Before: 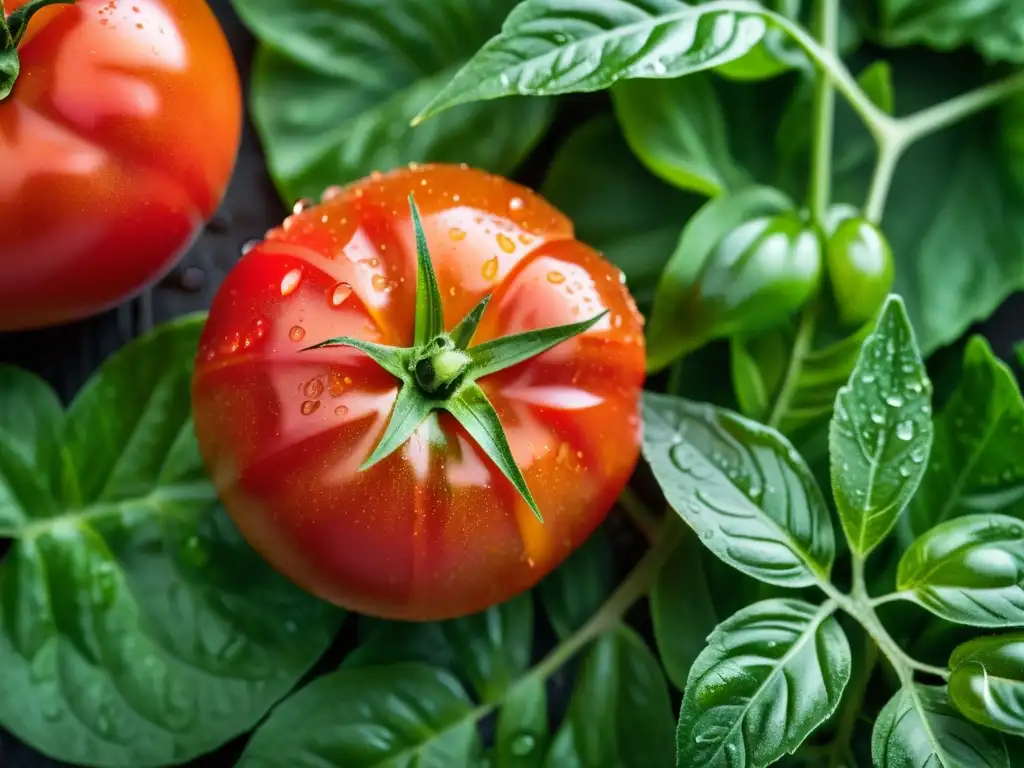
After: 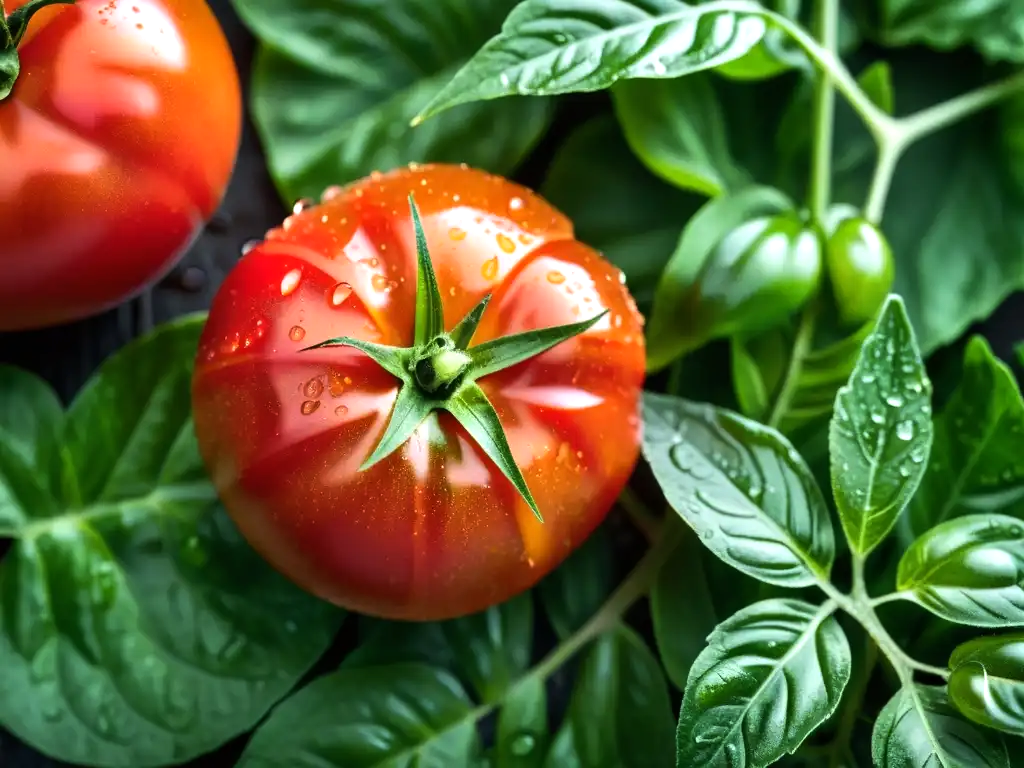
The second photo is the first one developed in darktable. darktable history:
tone equalizer: -8 EV -0.401 EV, -7 EV -0.394 EV, -6 EV -0.325 EV, -5 EV -0.216 EV, -3 EV 0.187 EV, -2 EV 0.35 EV, -1 EV 0.393 EV, +0 EV 0.43 EV, edges refinement/feathering 500, mask exposure compensation -1.57 EV, preserve details no
